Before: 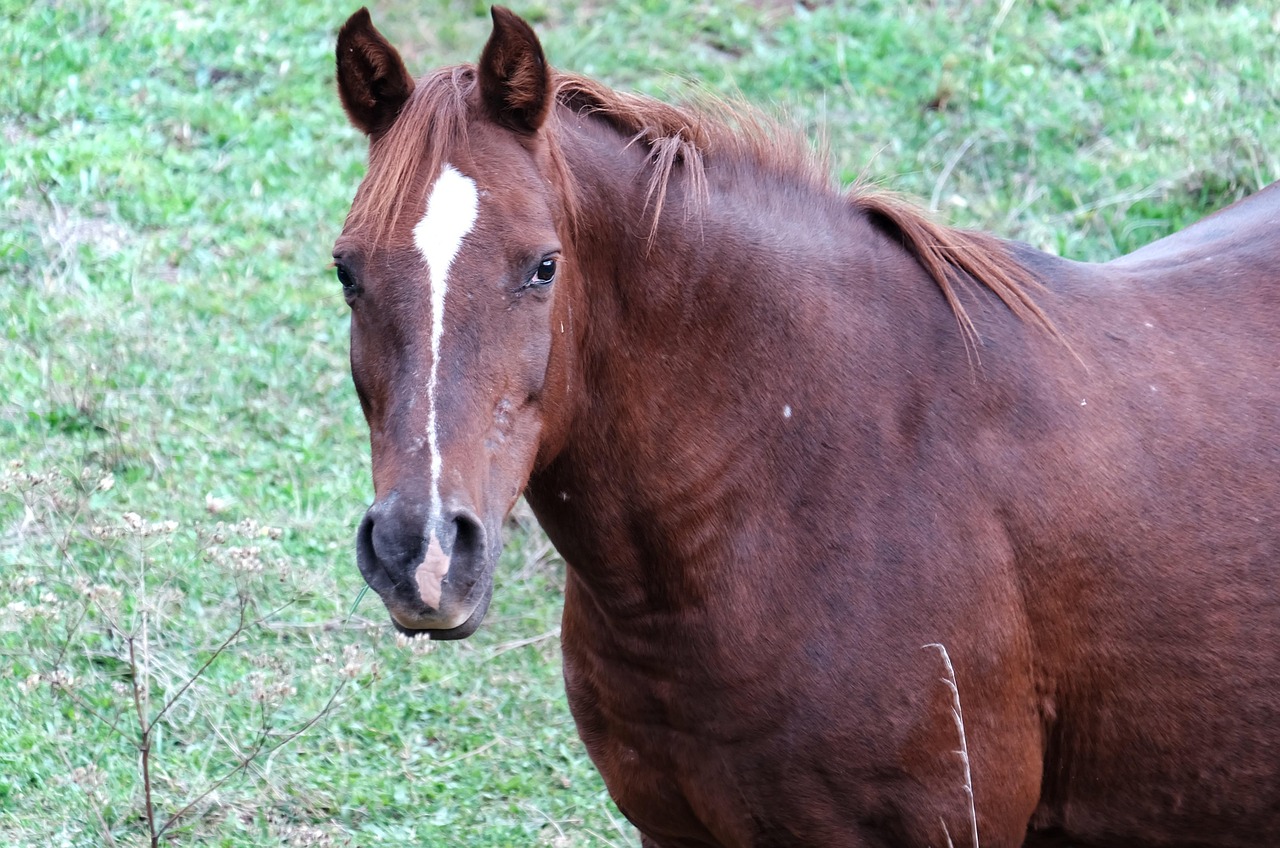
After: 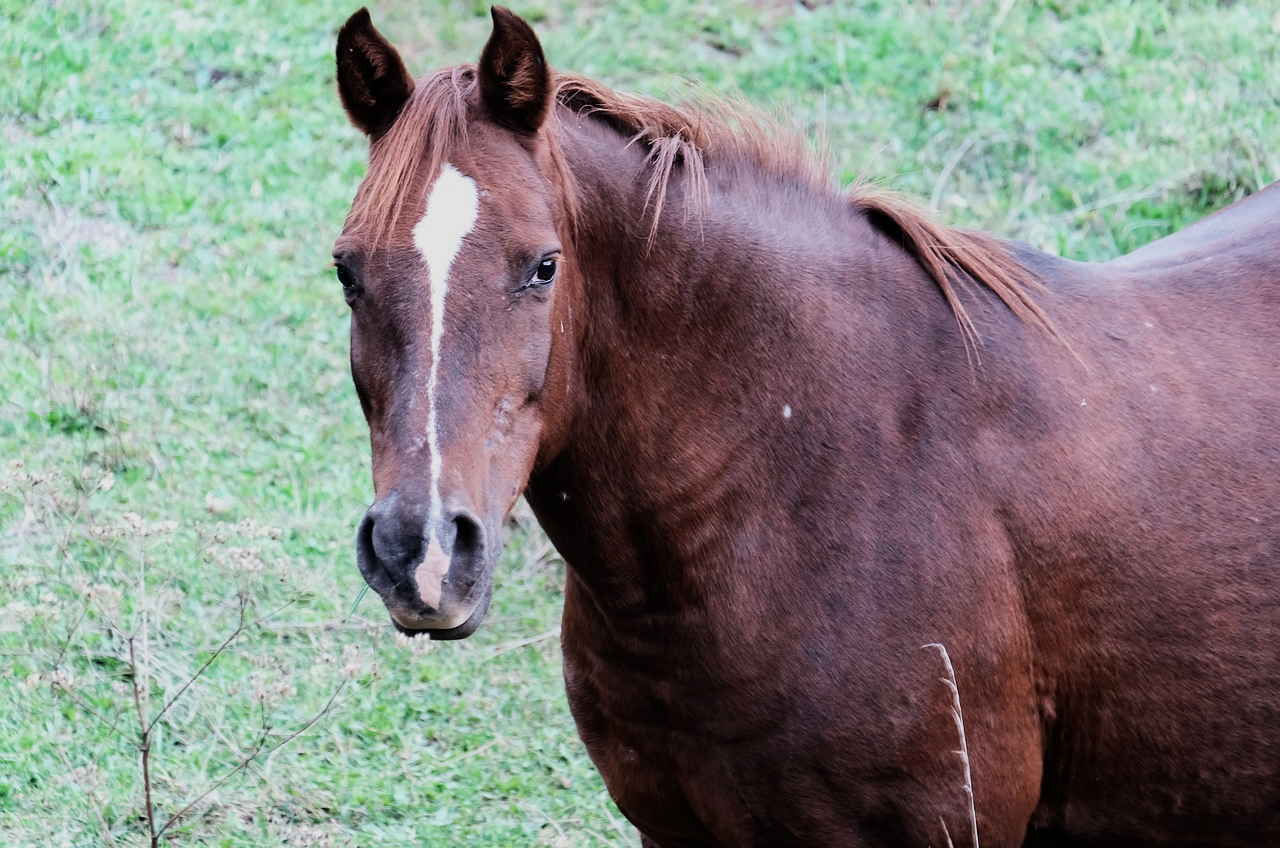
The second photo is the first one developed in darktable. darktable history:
filmic rgb: black relative exposure -7.5 EV, white relative exposure 5 EV, hardness 3.31, contrast 1.3, contrast in shadows safe
levels: levels [0, 0.498, 0.996]
